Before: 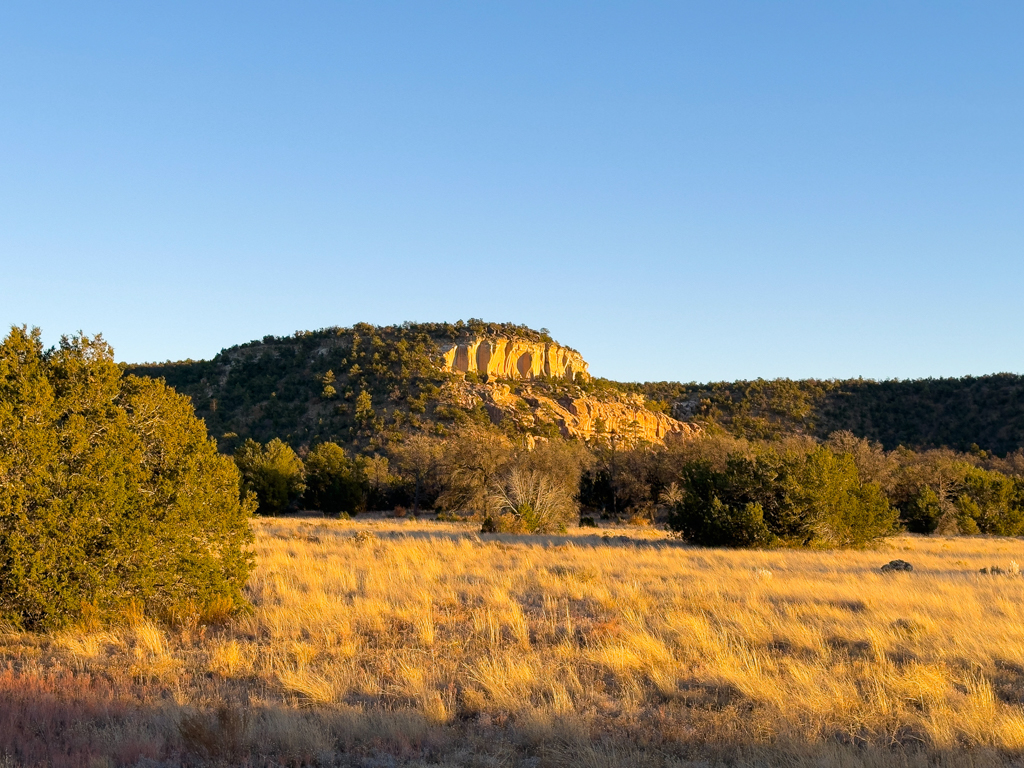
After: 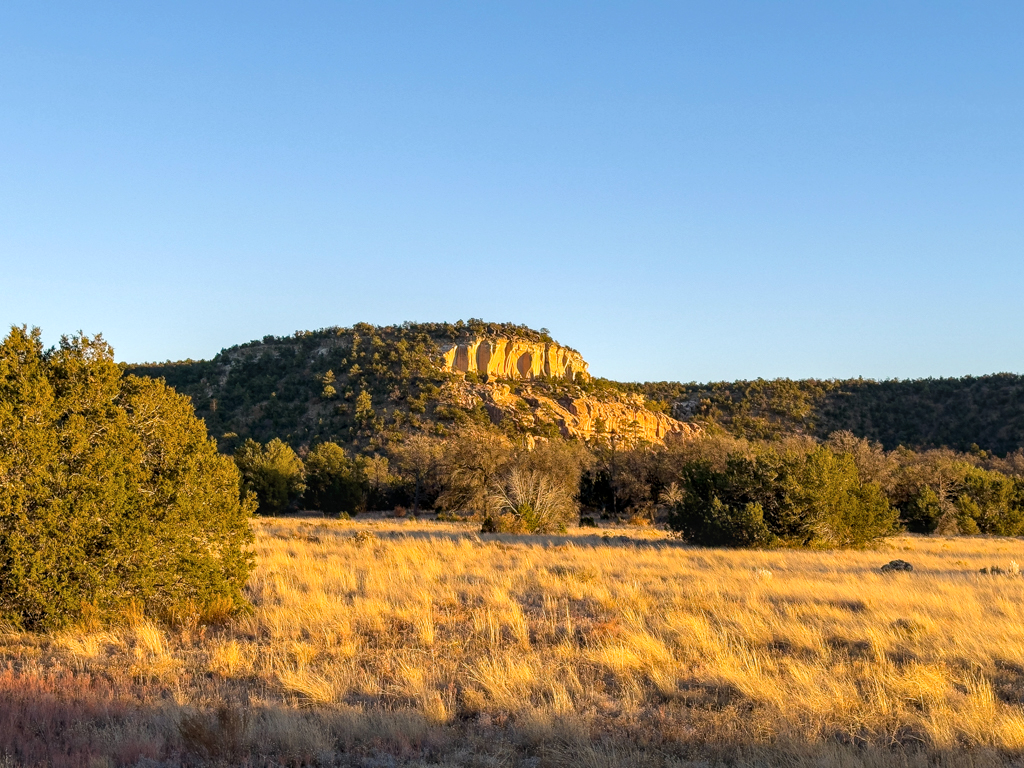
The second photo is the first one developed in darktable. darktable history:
exposure: black level correction -0.001, exposure 0.08 EV, compensate highlight preservation false
local contrast: on, module defaults
